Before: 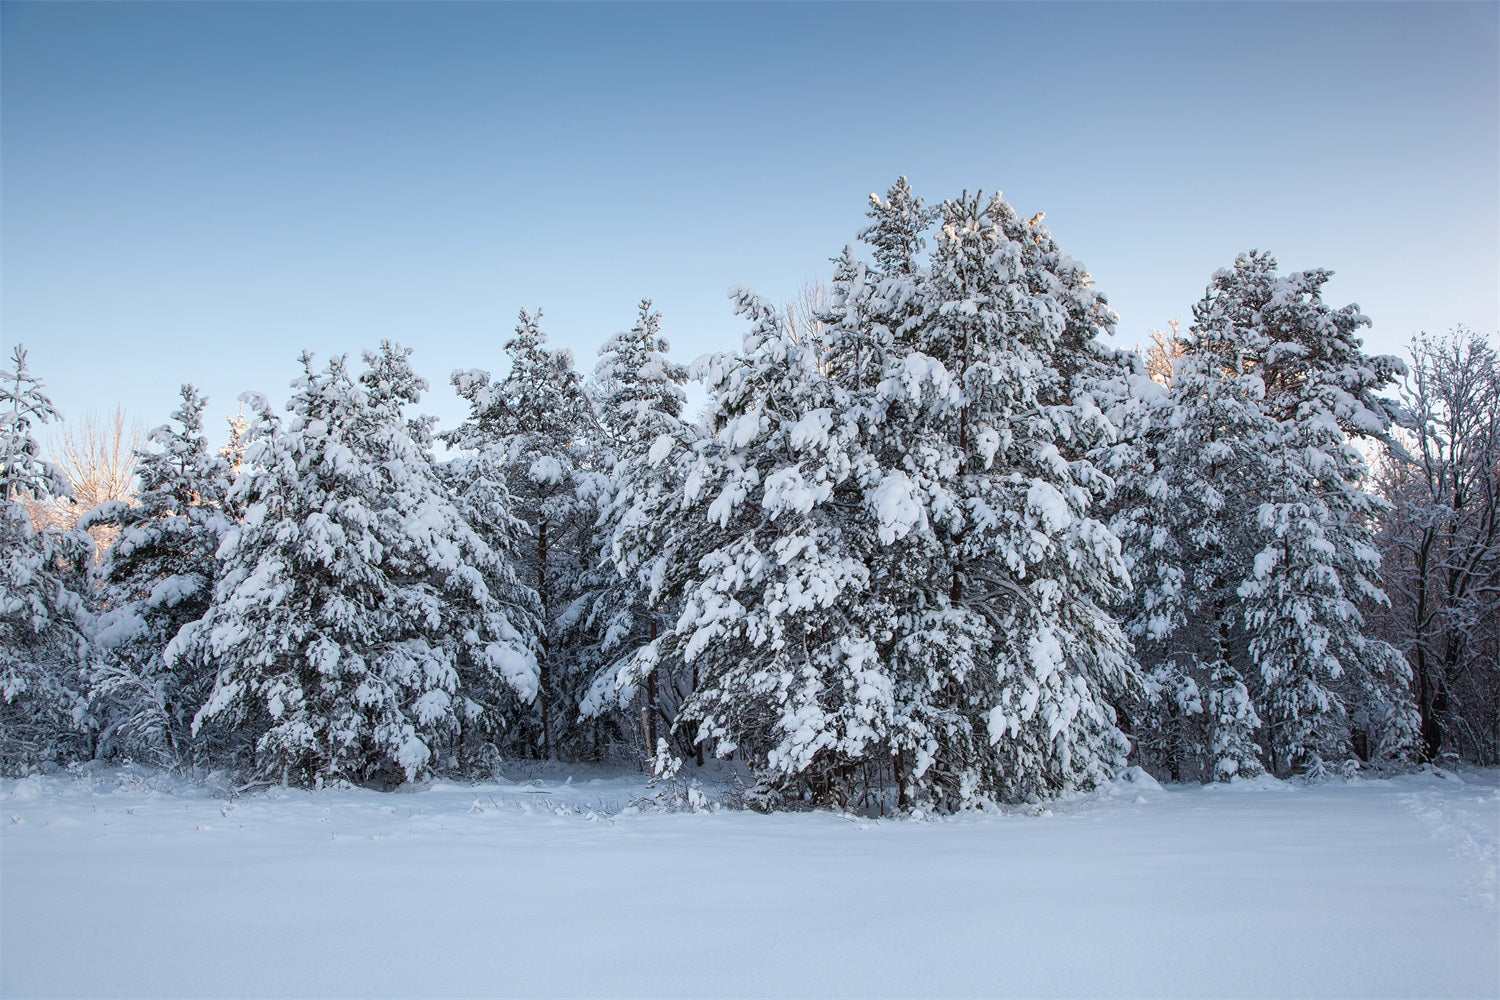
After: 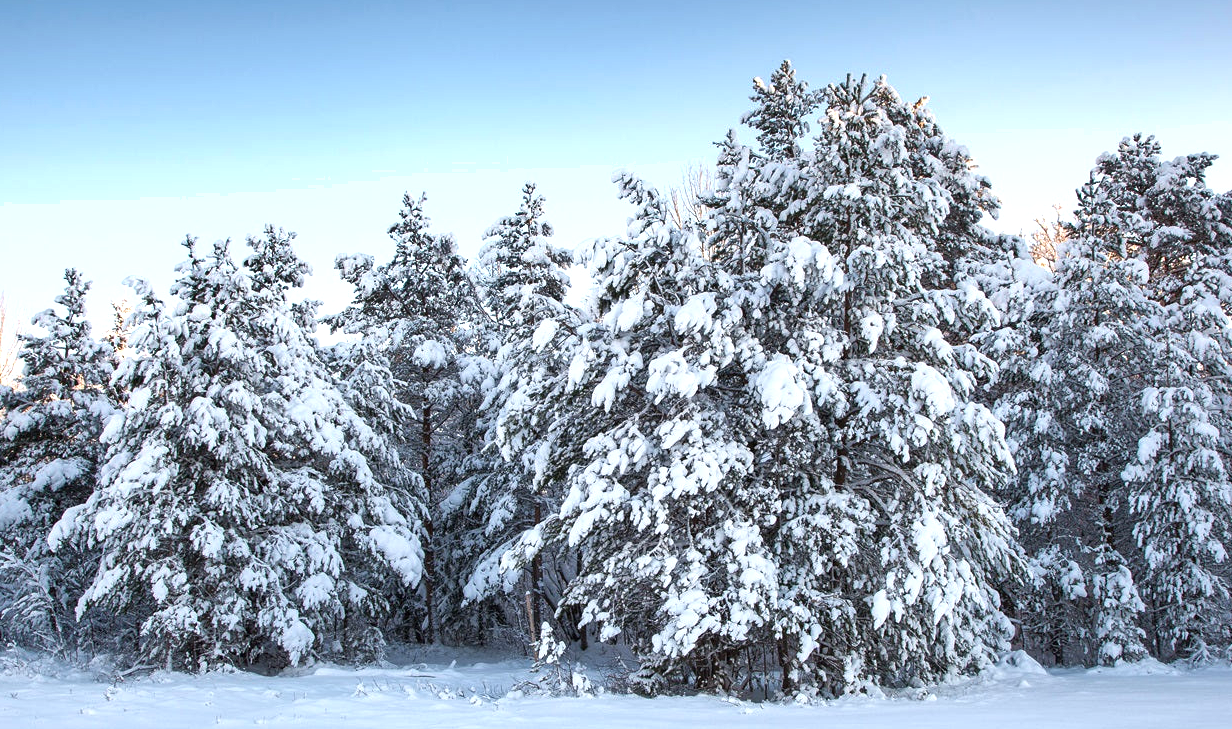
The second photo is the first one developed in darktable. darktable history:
shadows and highlights: white point adjustment 0.824, soften with gaussian
exposure: exposure 0.611 EV, compensate highlight preservation false
crop: left 7.768%, top 11.615%, right 10.034%, bottom 15.458%
